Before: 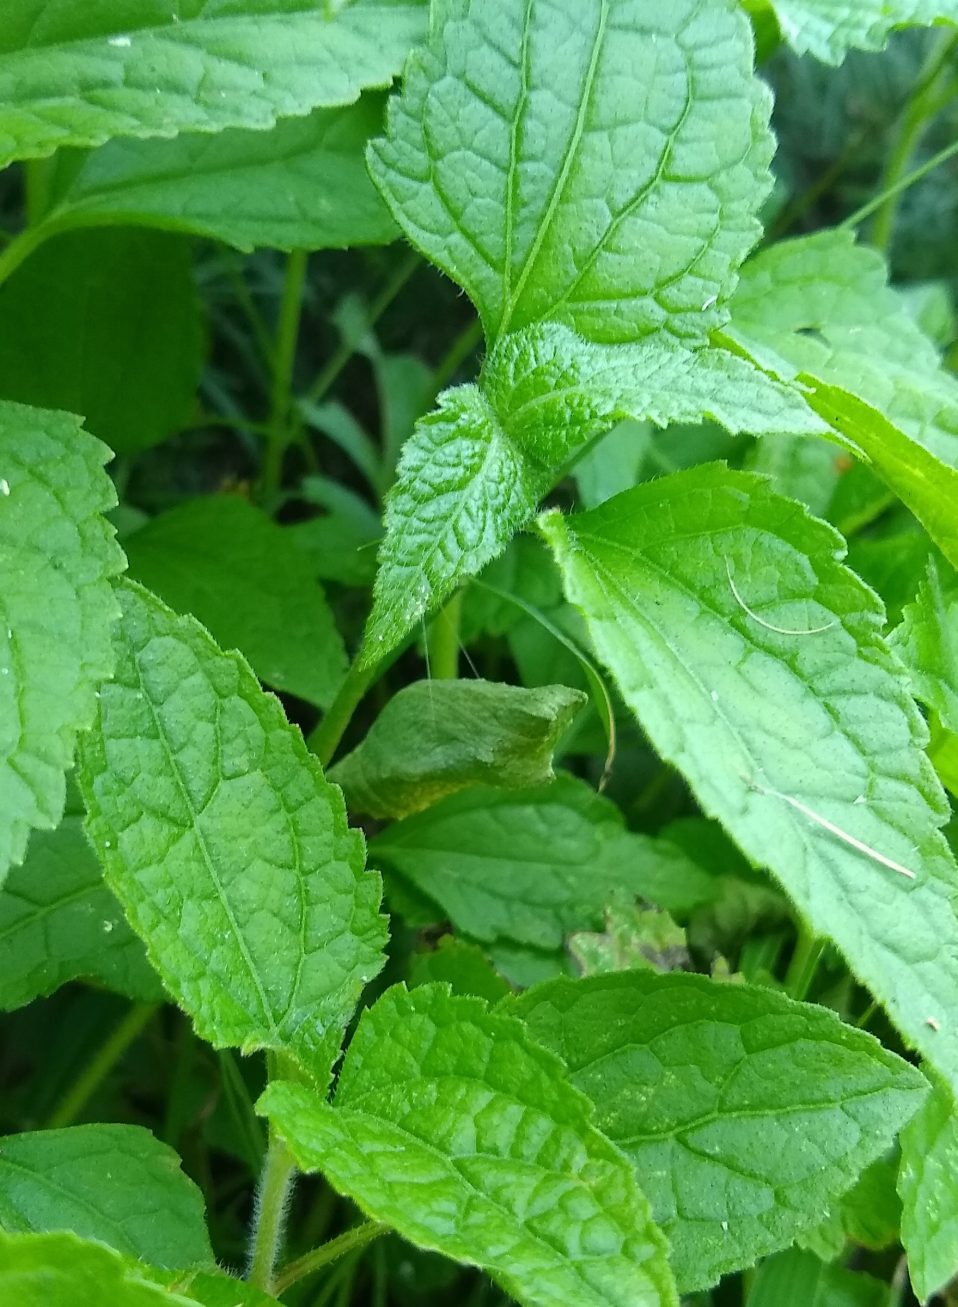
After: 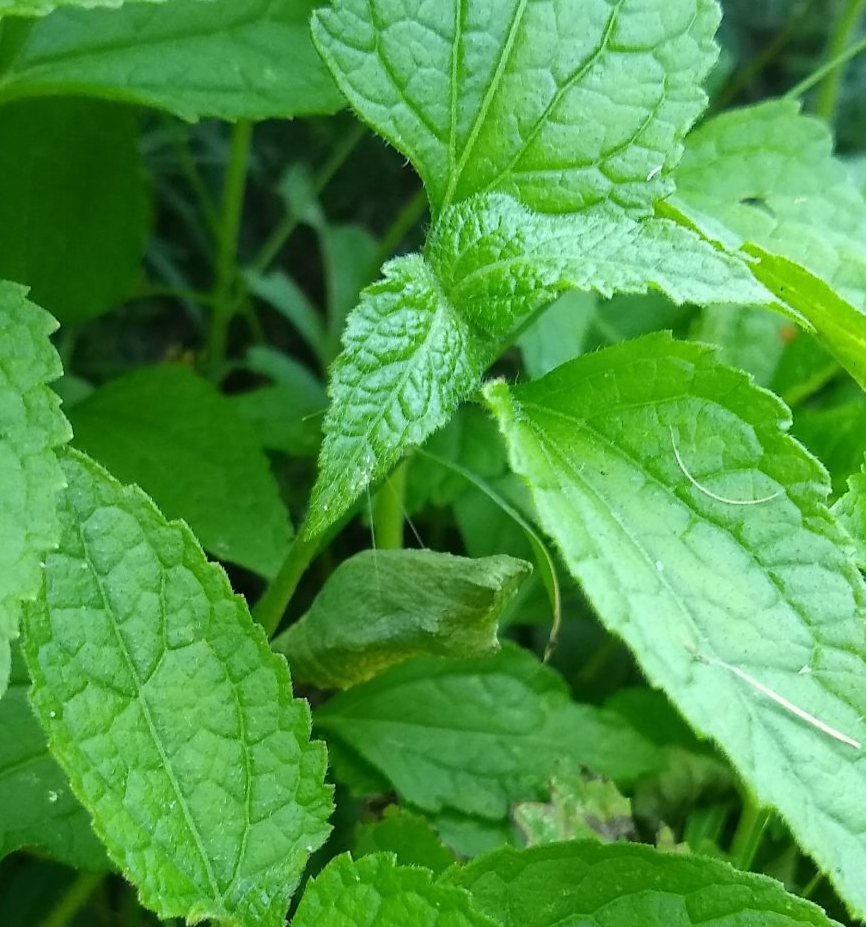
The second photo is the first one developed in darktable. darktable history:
crop: left 5.822%, top 9.961%, right 3.734%, bottom 19.074%
exposure: compensate highlight preservation false
